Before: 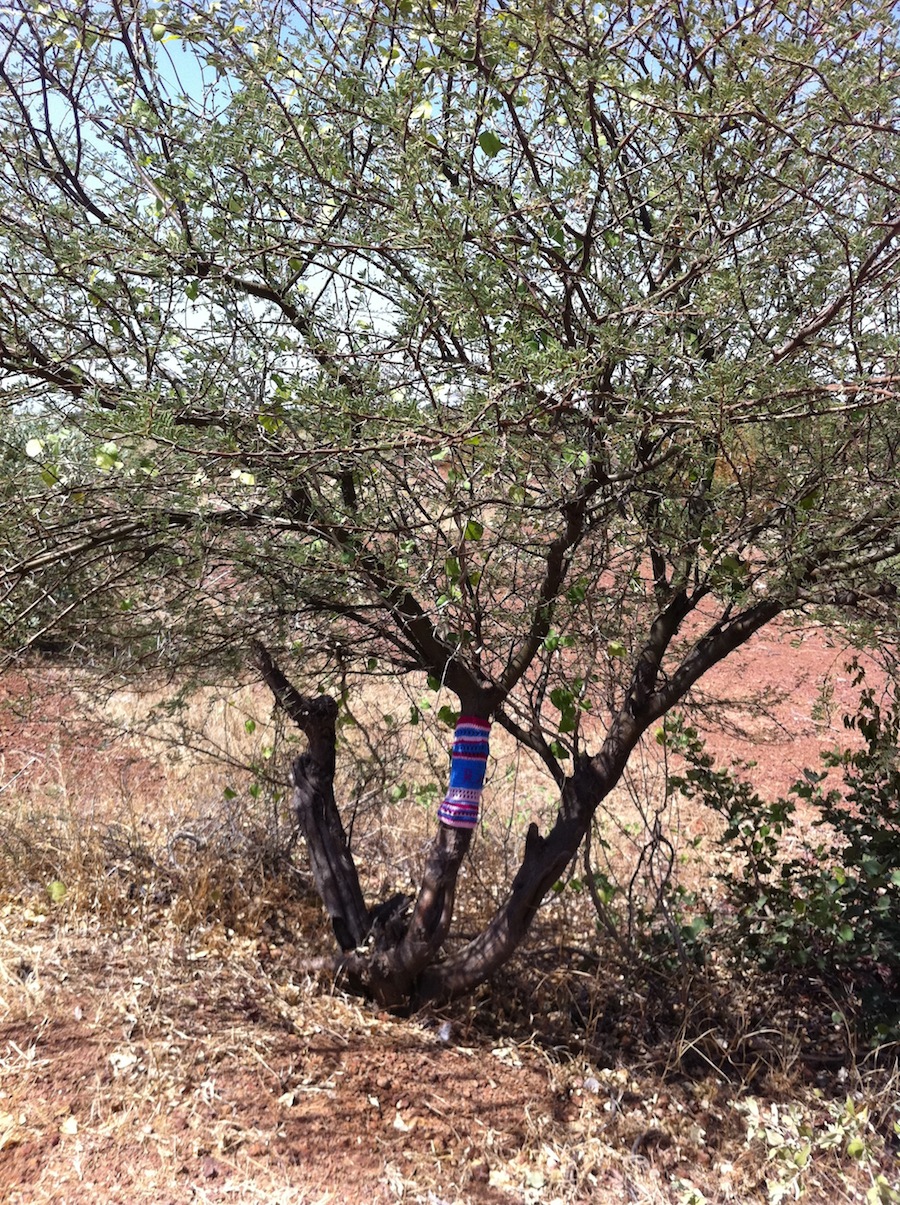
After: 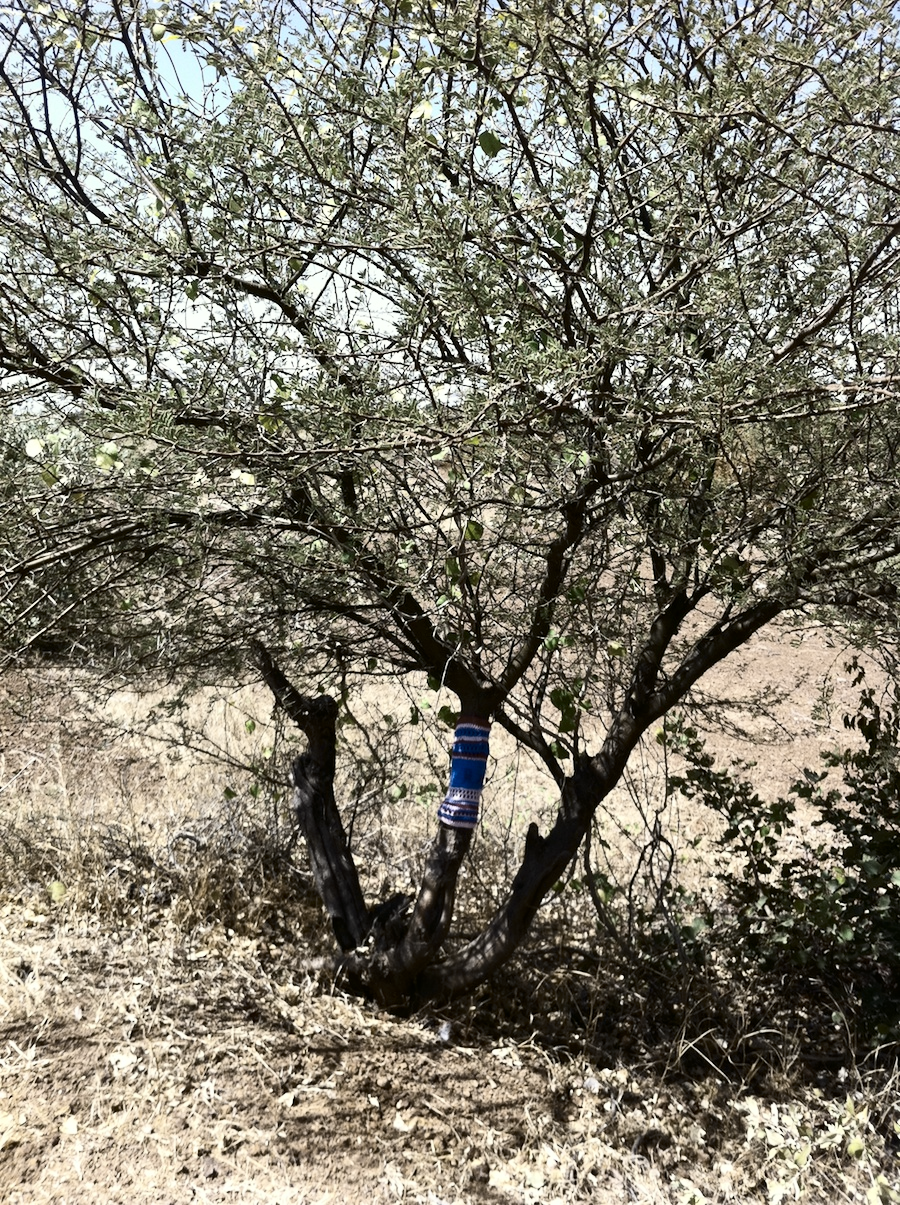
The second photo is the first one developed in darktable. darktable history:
contrast brightness saturation: contrast 0.286
tone curve: curves: ch1 [(0, 0) (0.173, 0.145) (0.467, 0.477) (0.808, 0.611) (1, 1)]; ch2 [(0, 0) (0.255, 0.314) (0.498, 0.509) (0.694, 0.64) (1, 1)], color space Lab, independent channels, preserve colors none
